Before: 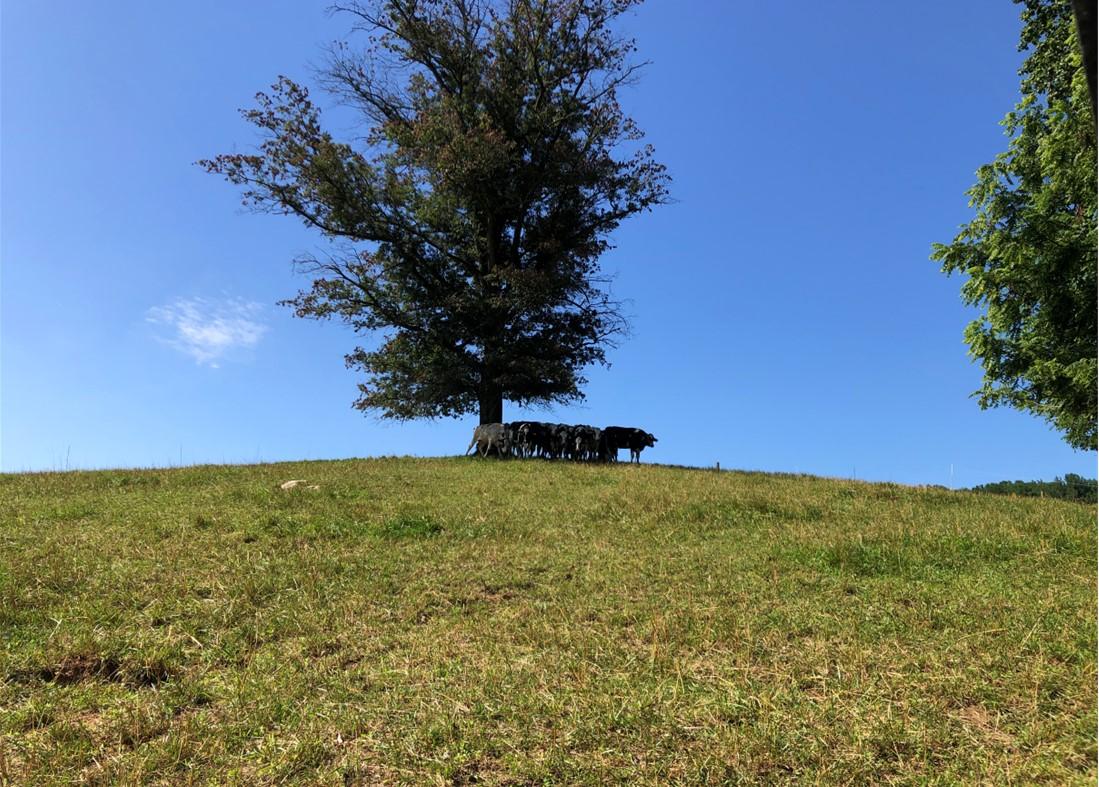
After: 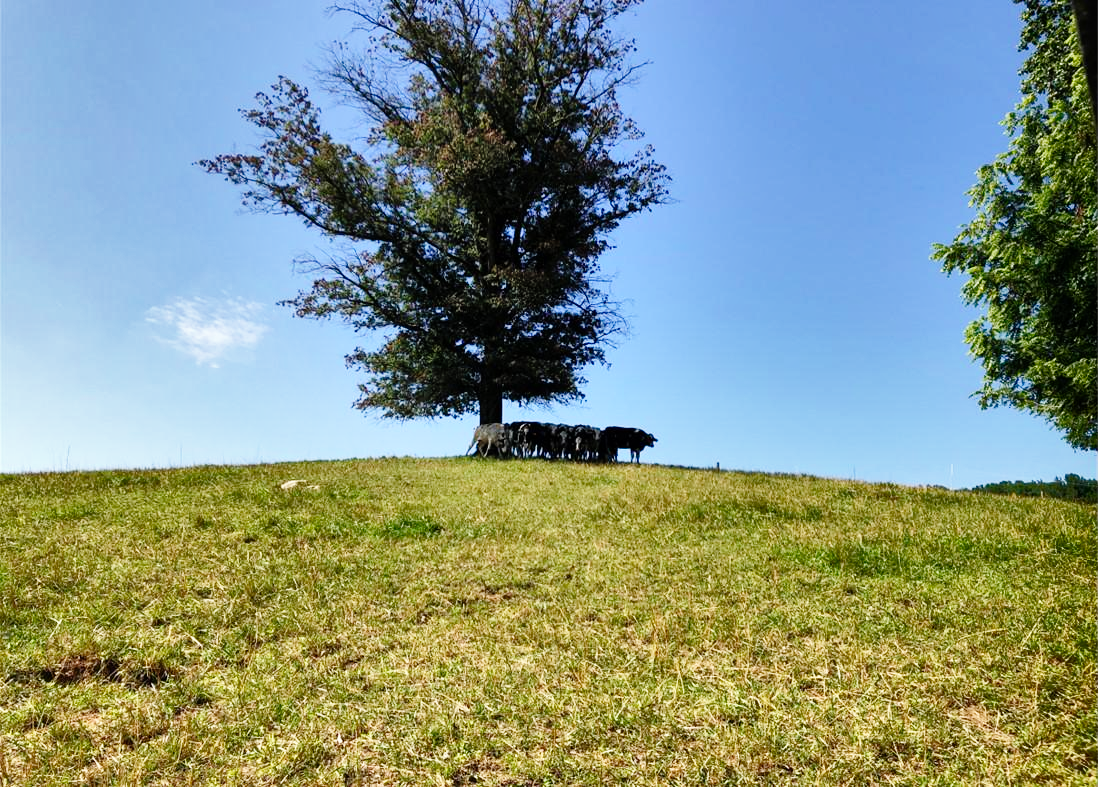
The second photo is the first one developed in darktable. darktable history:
shadows and highlights: shadows 76.67, highlights -60.71, soften with gaussian
base curve: curves: ch0 [(0, 0) (0.008, 0.007) (0.022, 0.029) (0.048, 0.089) (0.092, 0.197) (0.191, 0.399) (0.275, 0.534) (0.357, 0.65) (0.477, 0.78) (0.542, 0.833) (0.799, 0.973) (1, 1)], preserve colors none
